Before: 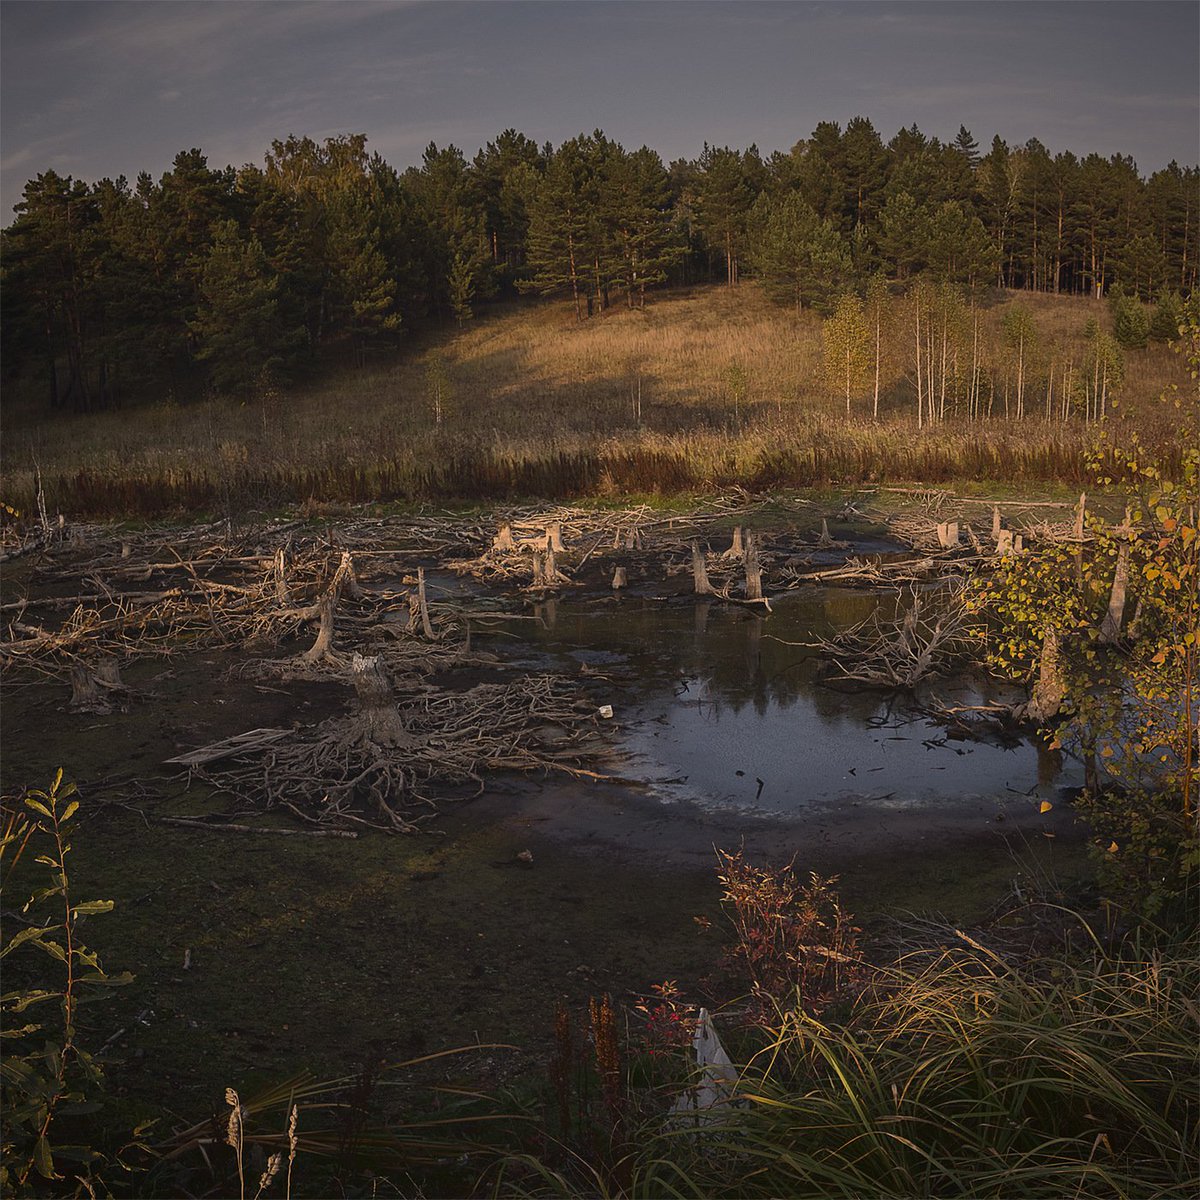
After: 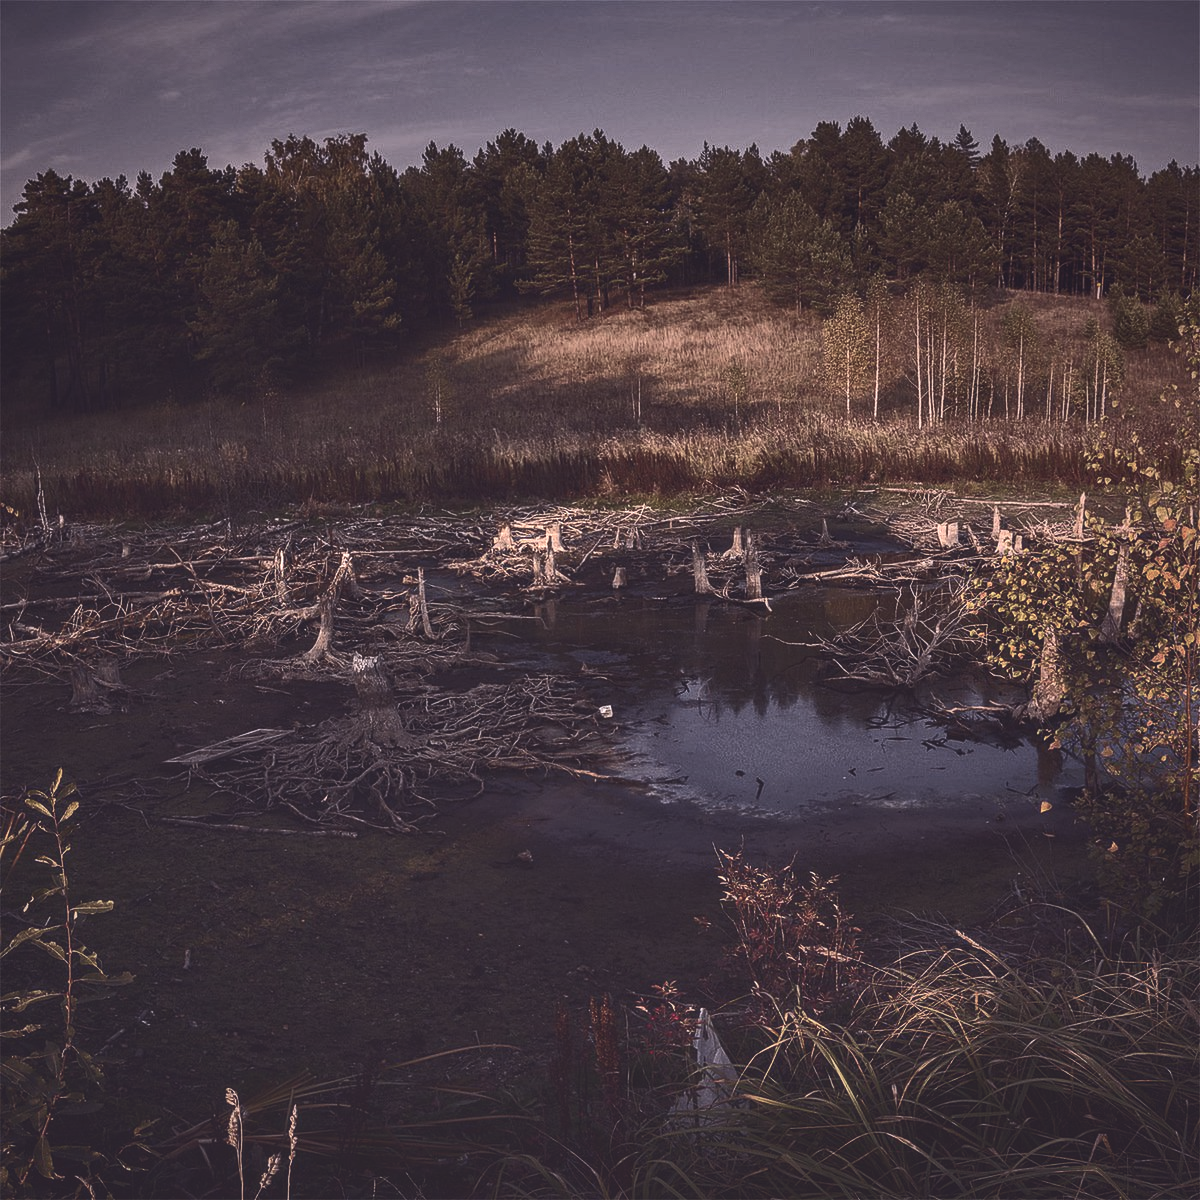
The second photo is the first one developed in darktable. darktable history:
tone curve: curves: ch0 [(0, 0.142) (0.384, 0.314) (0.752, 0.711) (0.991, 0.95)]; ch1 [(0.006, 0.129) (0.346, 0.384) (1, 1)]; ch2 [(0.003, 0.057) (0.261, 0.248) (1, 1)], color space Lab, independent channels
local contrast: detail 142%
basic adjustments: exposure 0.32 EV, contrast 0.15, saturation -0.26, vibrance -0.34
shadows and highlights: shadows 24.5, highlights -78.15, soften with gaussian
